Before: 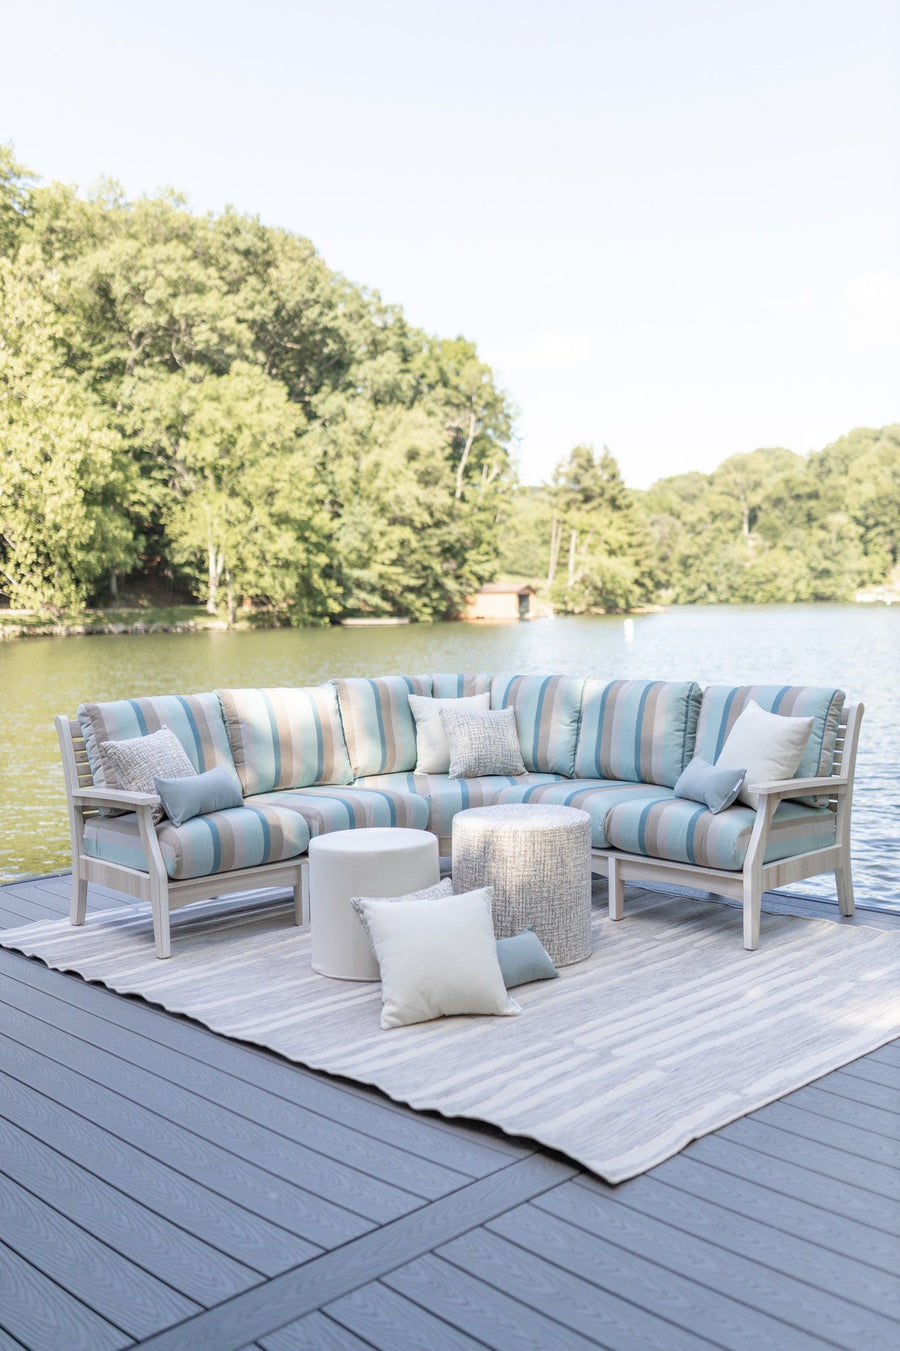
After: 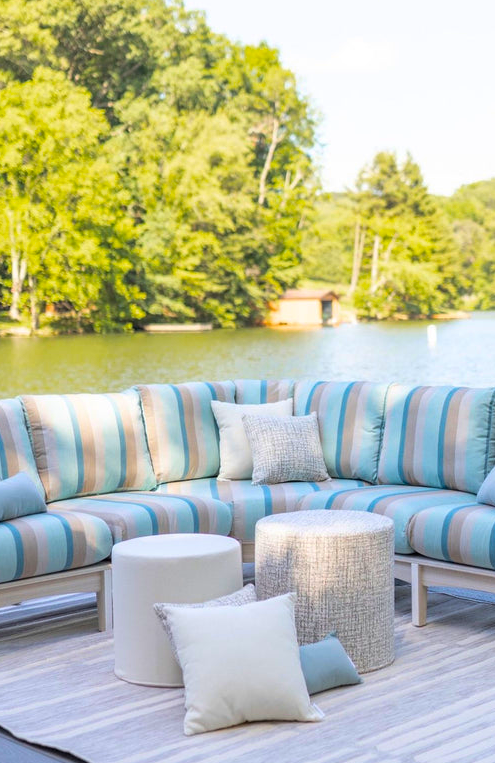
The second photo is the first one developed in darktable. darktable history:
color balance rgb: power › hue 211.1°, perceptual saturation grading › global saturation 61.242%, perceptual saturation grading › highlights 21.344%, perceptual saturation grading › shadows -49.413%, global vibrance 20%
crop and rotate: left 21.97%, top 21.831%, right 22.974%, bottom 21.653%
